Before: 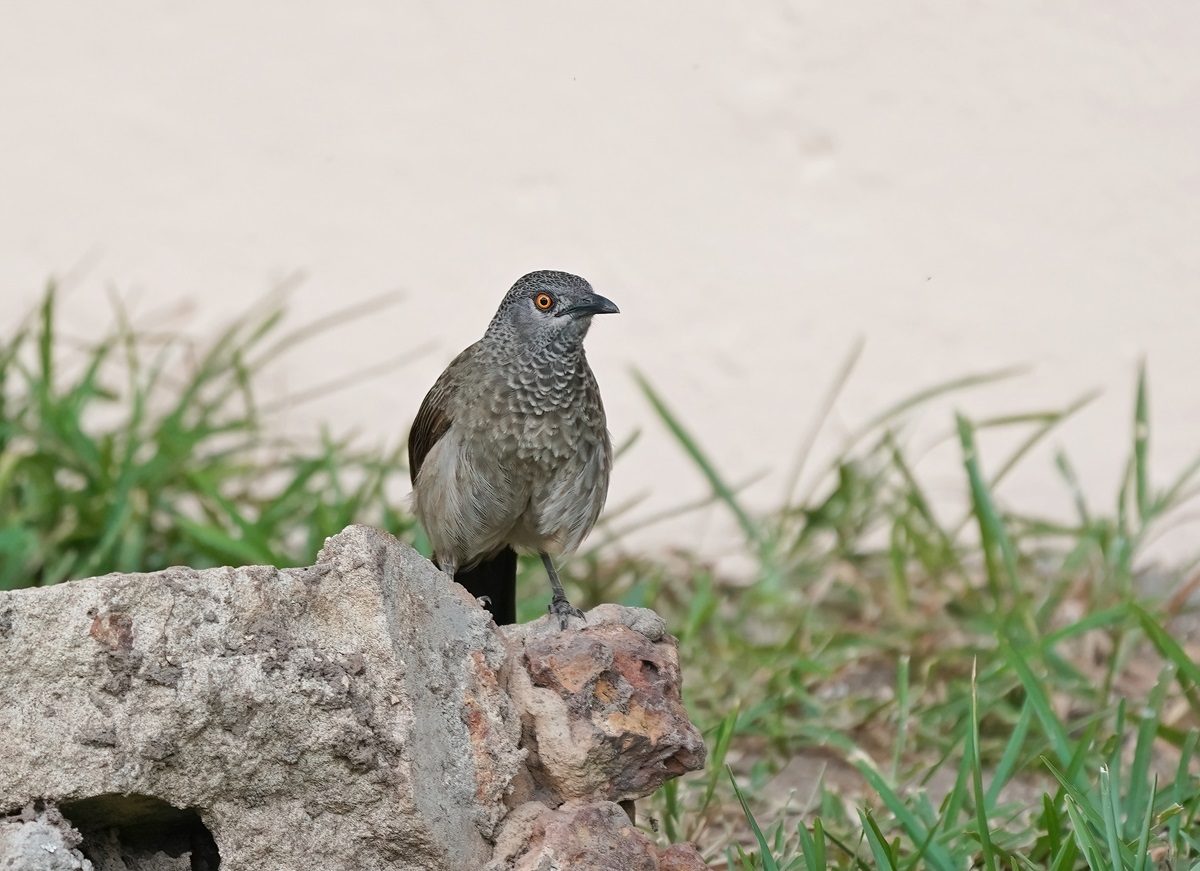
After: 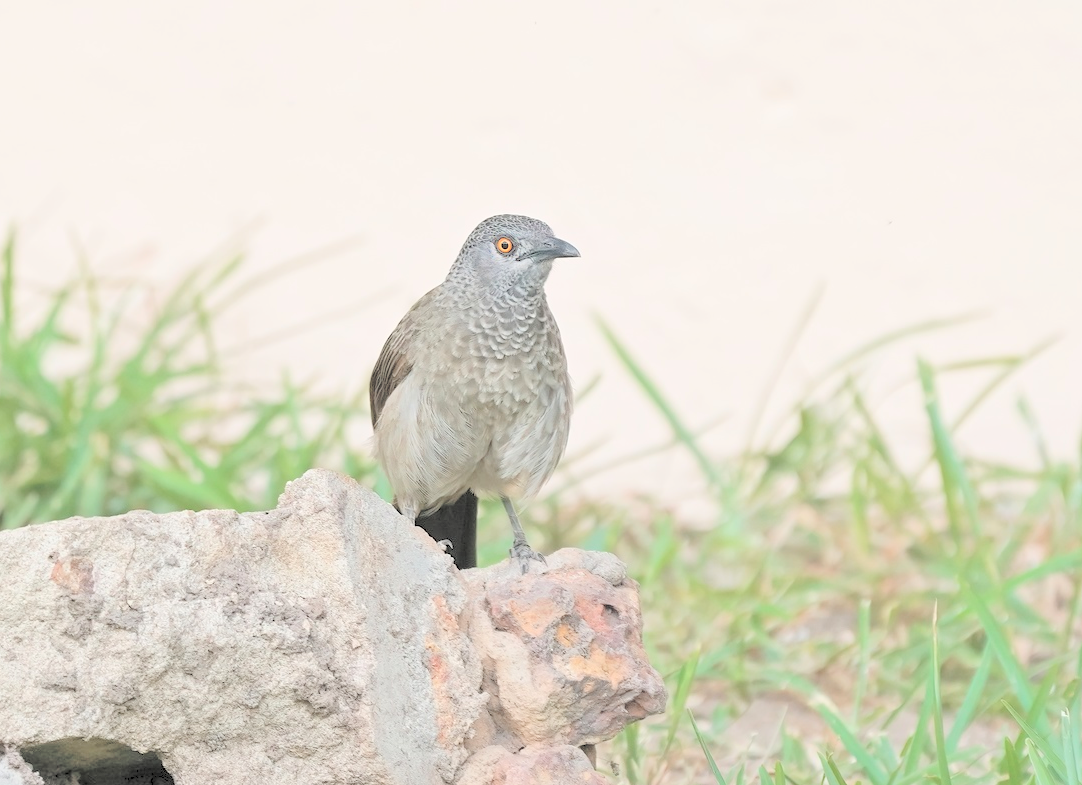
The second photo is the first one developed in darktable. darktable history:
crop: left 3.295%, top 6.504%, right 6.536%, bottom 3.292%
exposure: black level correction 0.002, compensate highlight preservation false
contrast brightness saturation: brightness 0.998
